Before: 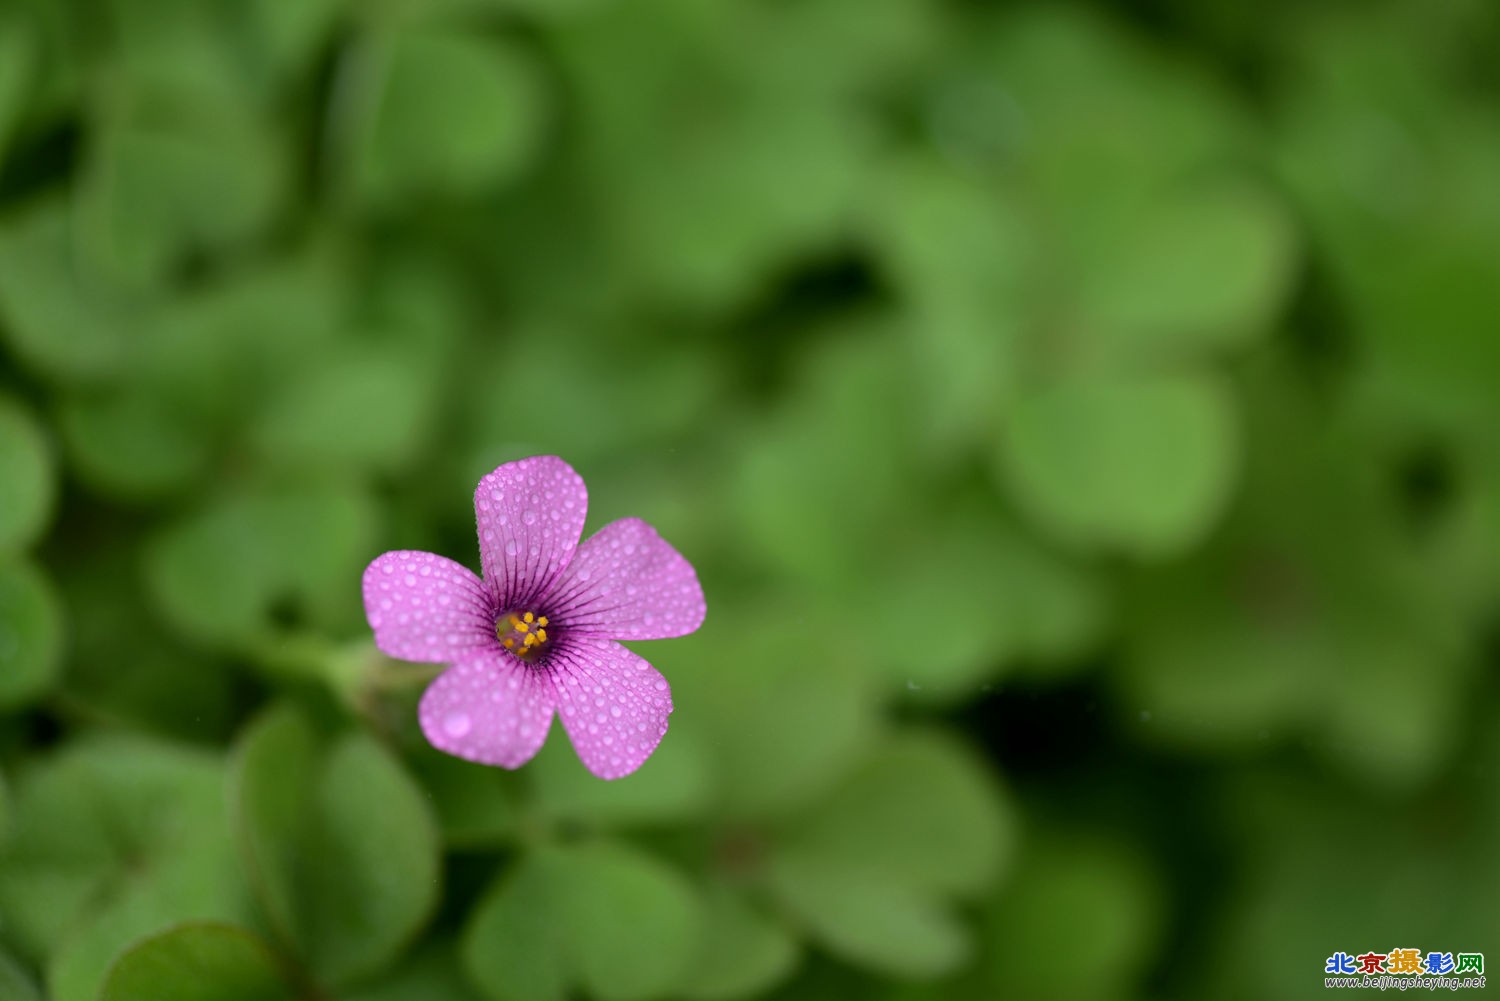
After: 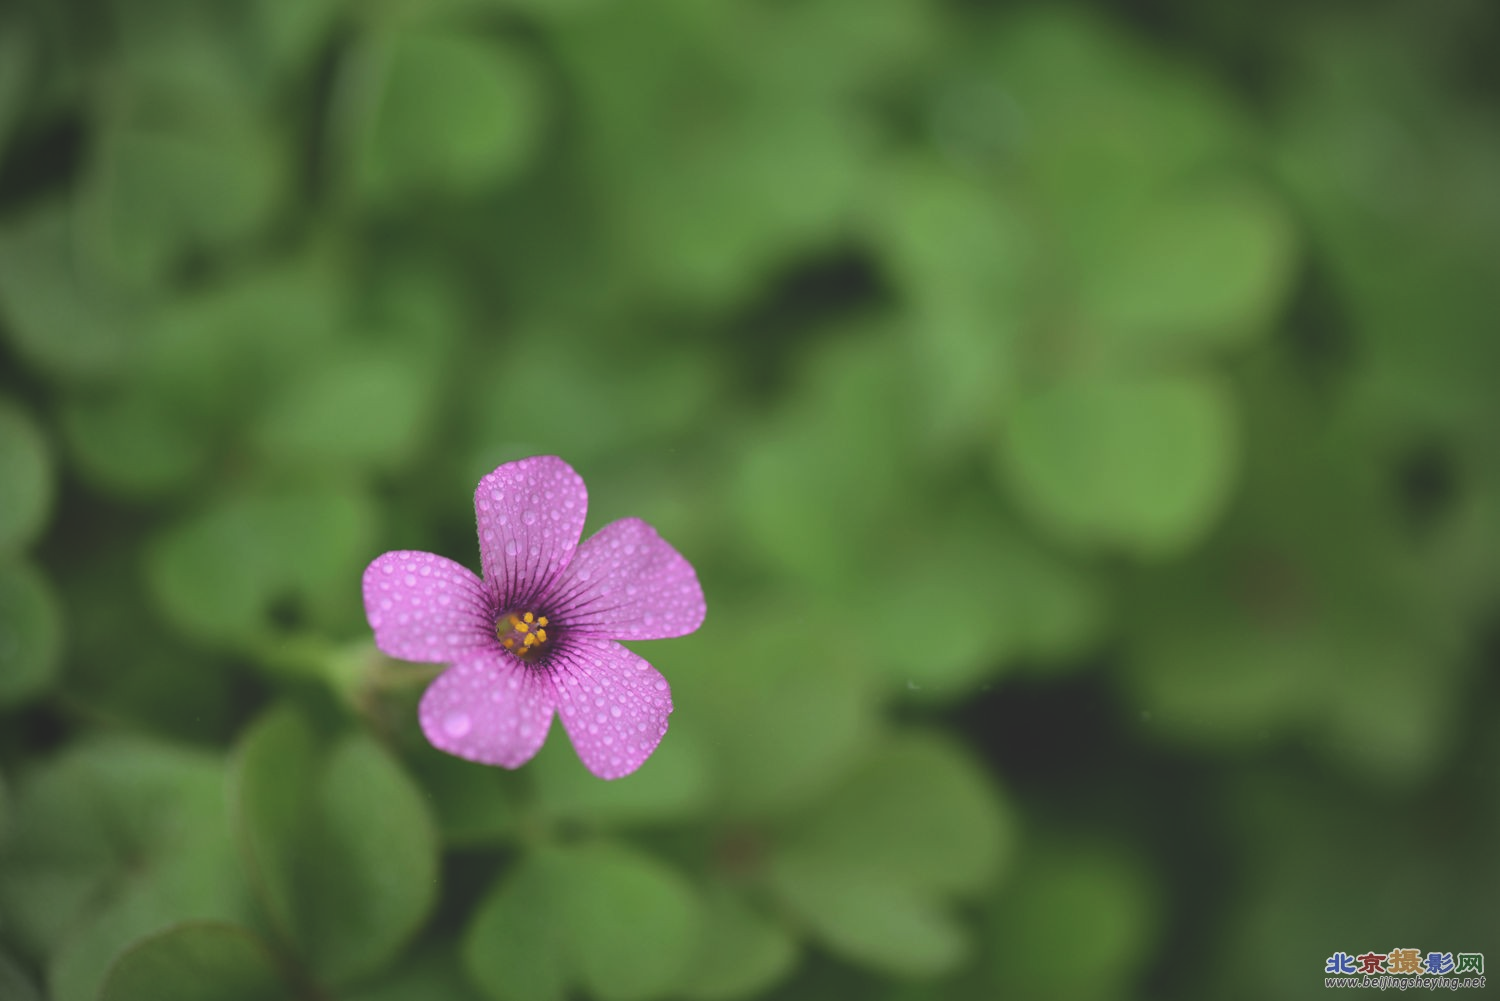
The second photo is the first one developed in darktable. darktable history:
vignetting: fall-off start 79.88%
exposure: black level correction -0.025, exposure -0.117 EV, compensate highlight preservation false
